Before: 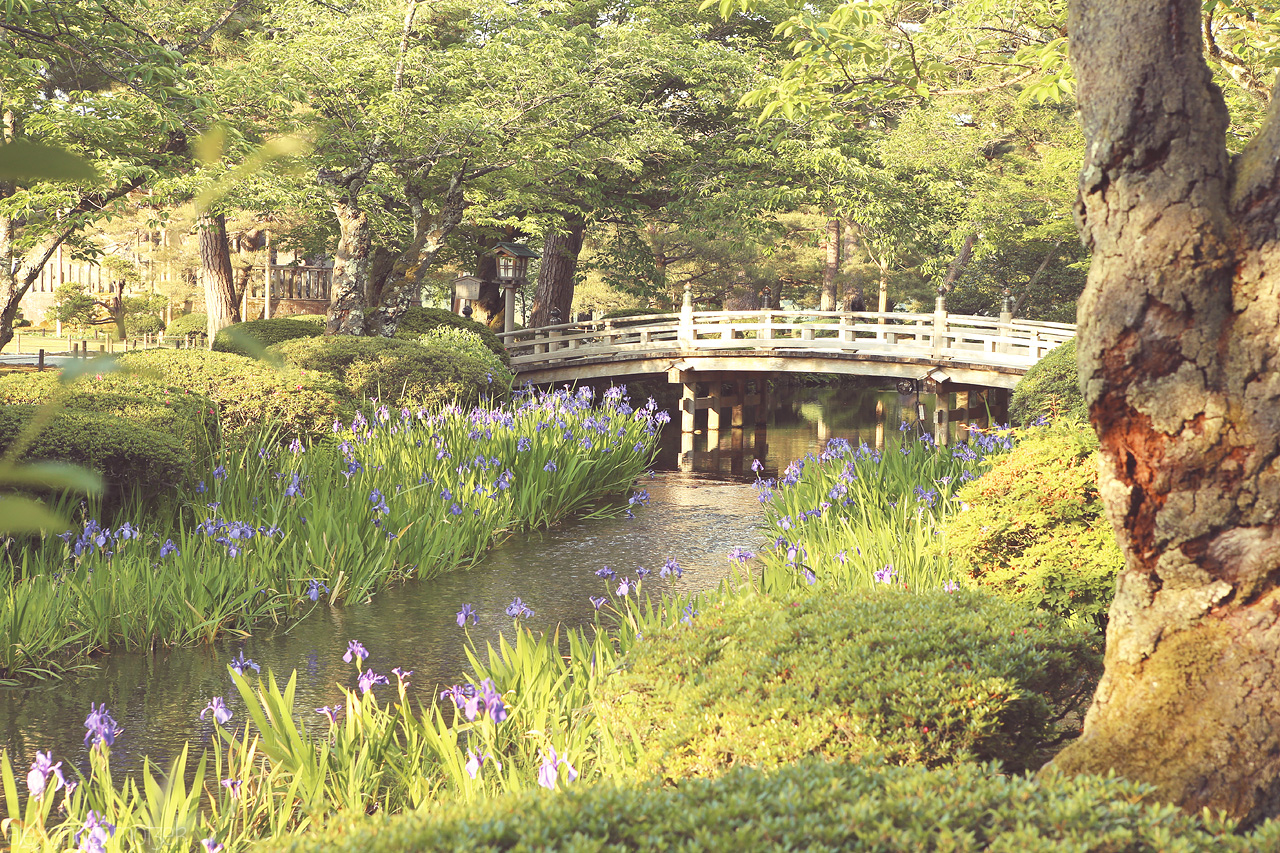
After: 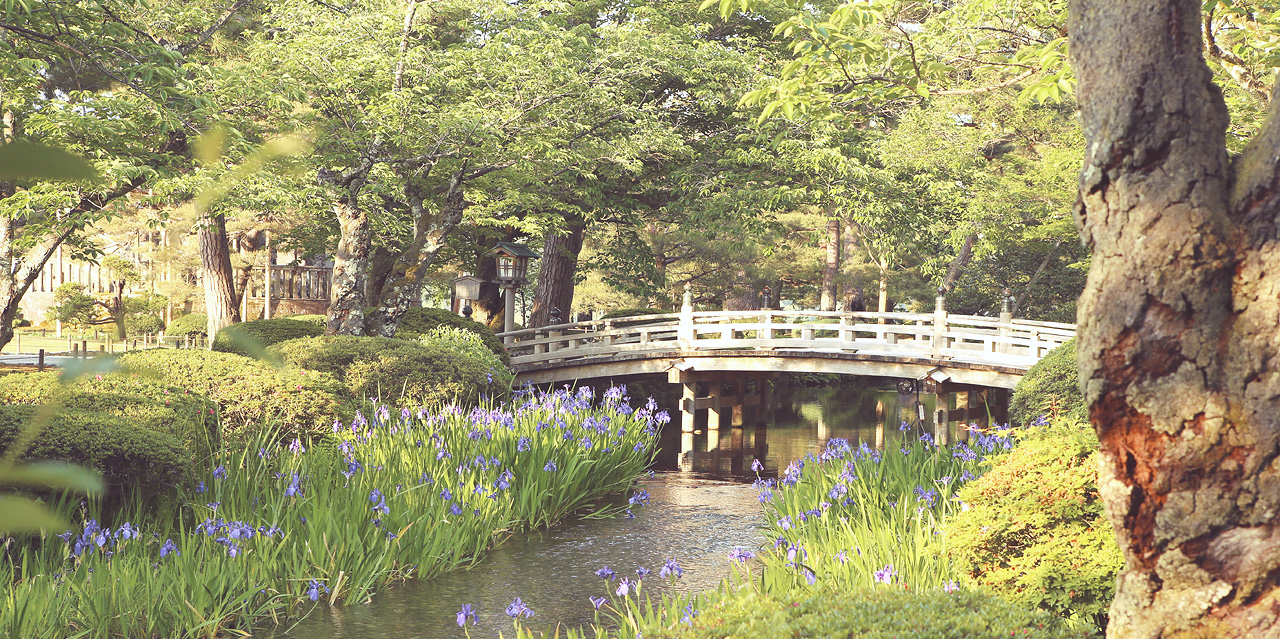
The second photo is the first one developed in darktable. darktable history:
white balance: red 0.984, blue 1.059
crop: bottom 24.988%
